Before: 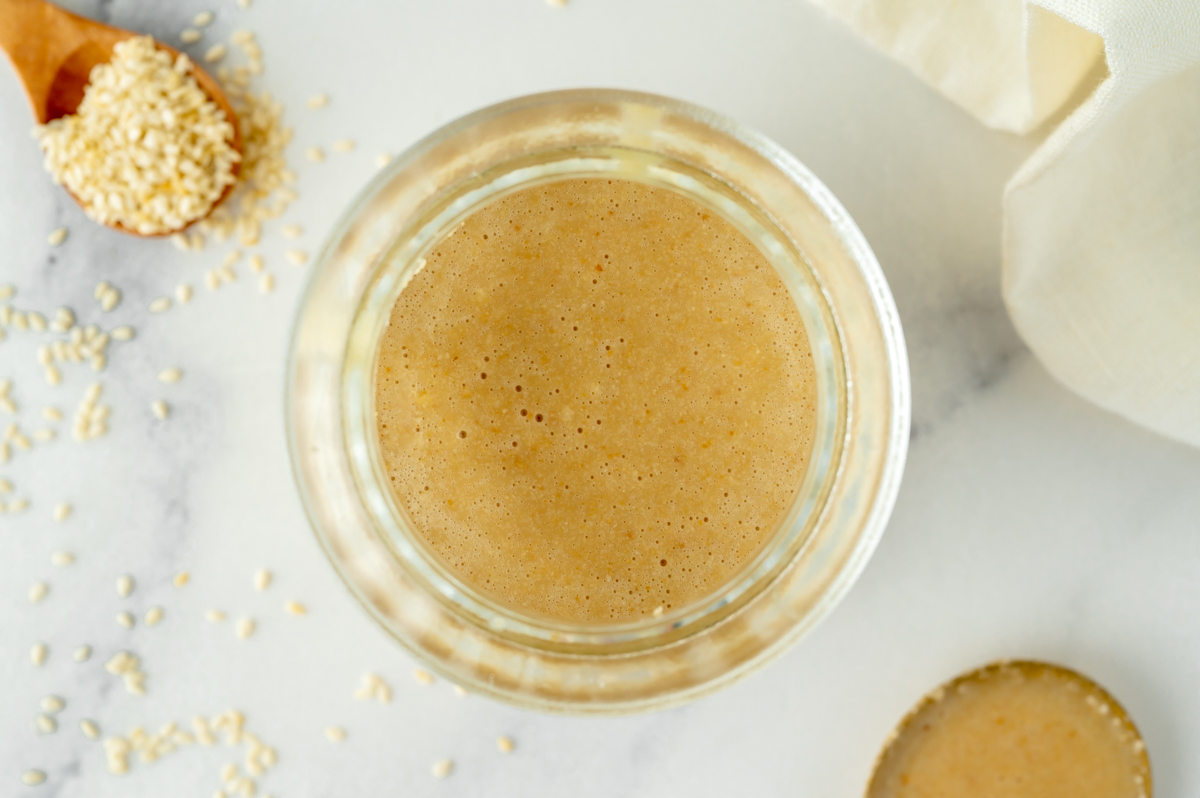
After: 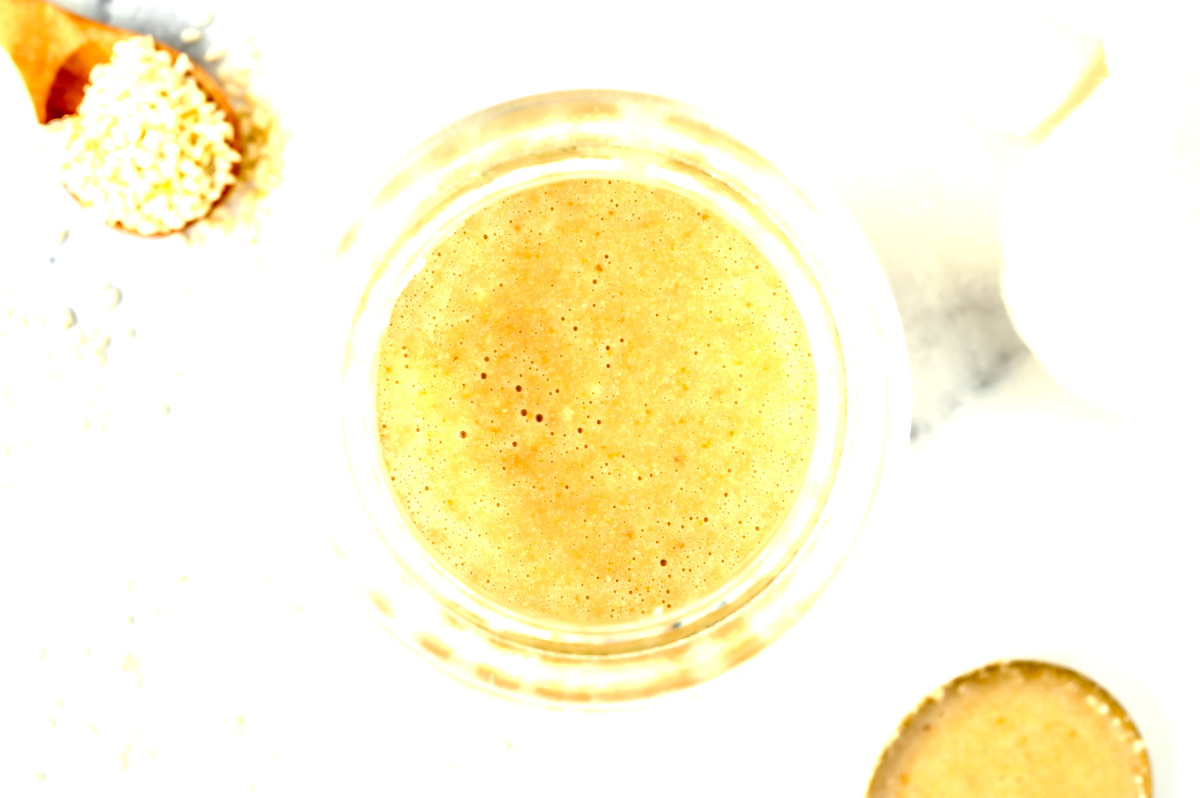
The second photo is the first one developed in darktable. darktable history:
exposure: black level correction 0, exposure 1.292 EV, compensate highlight preservation false
contrast equalizer: octaves 7, y [[0.513, 0.565, 0.608, 0.562, 0.512, 0.5], [0.5 ×6], [0.5, 0.5, 0.5, 0.528, 0.598, 0.658], [0 ×6], [0 ×6]]
